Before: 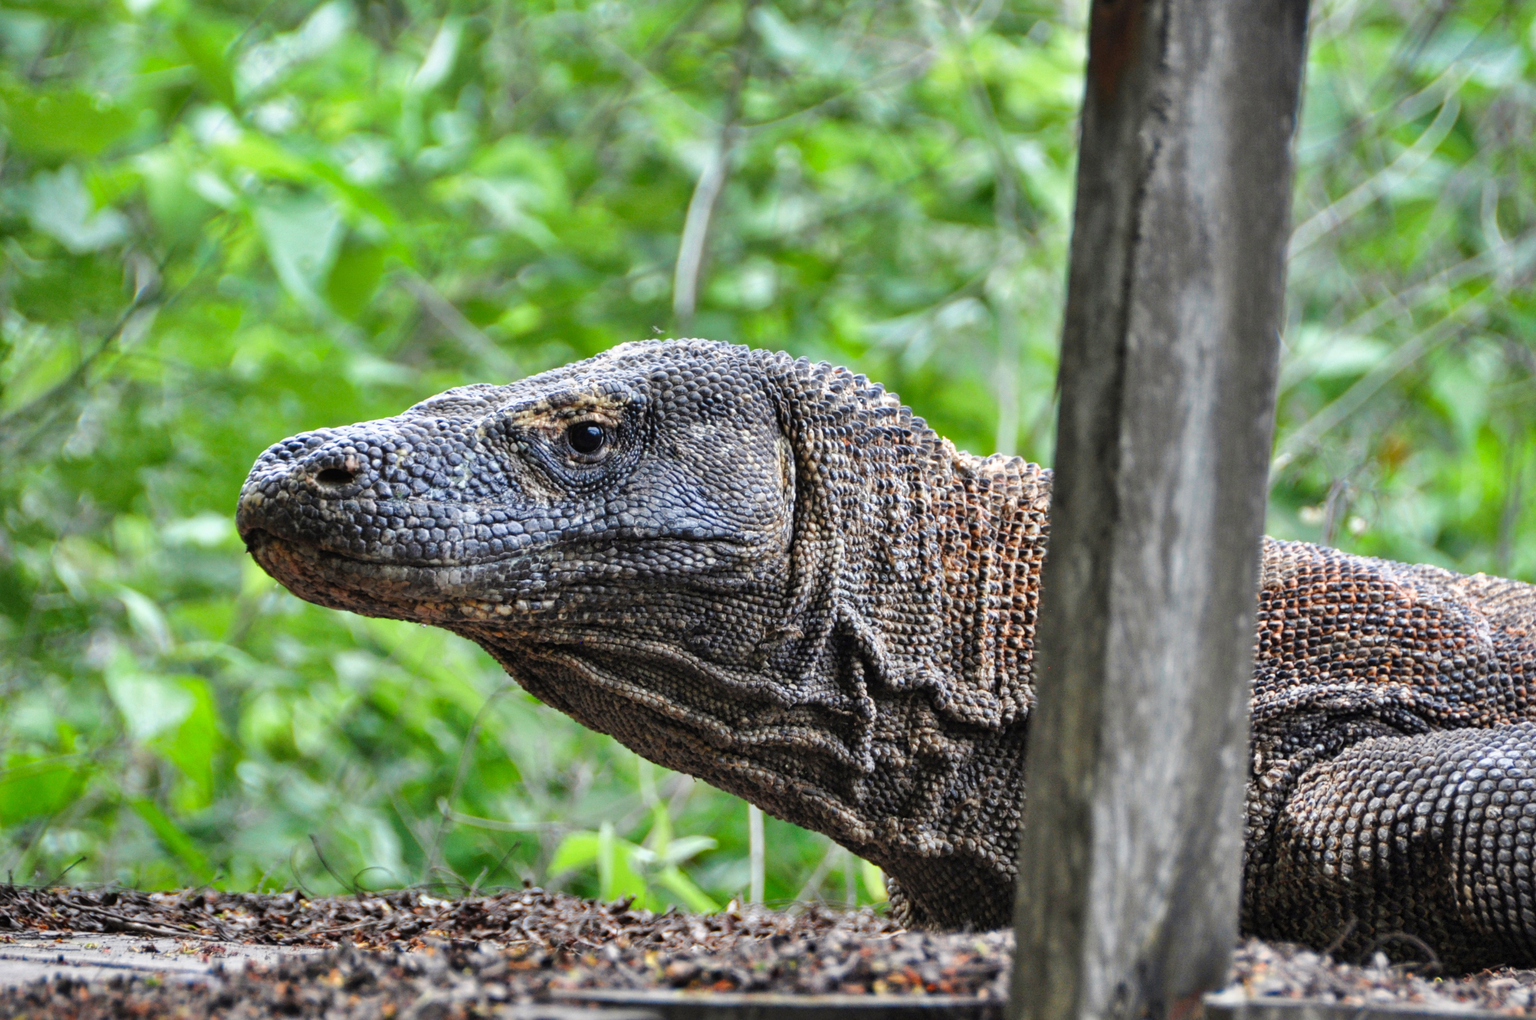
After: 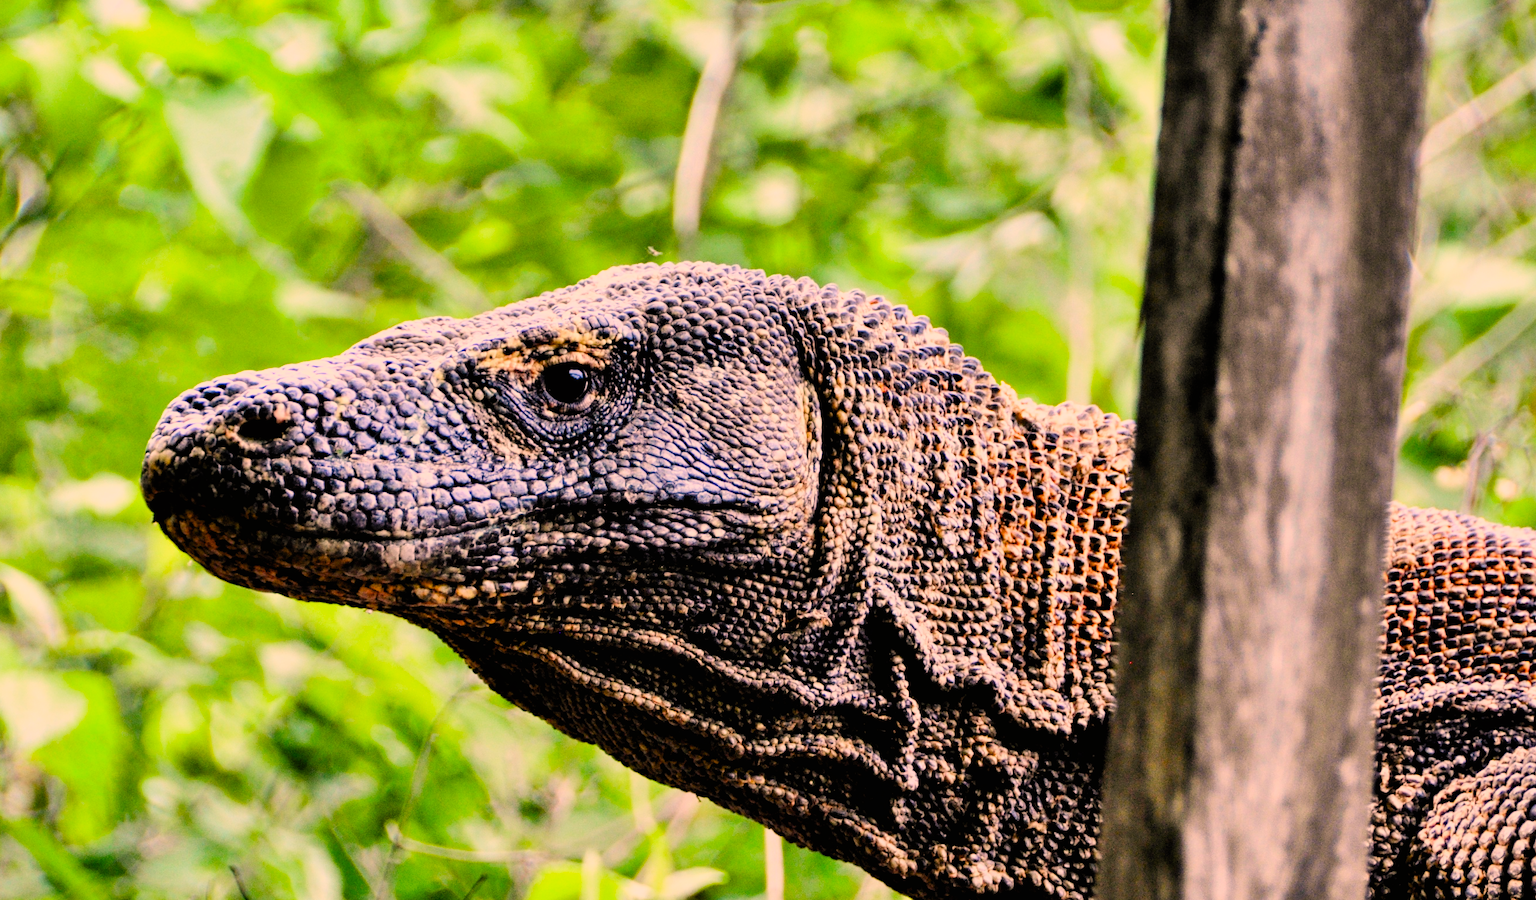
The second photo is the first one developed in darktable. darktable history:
exposure: black level correction 0.014, compensate highlight preservation false
color balance rgb: perceptual saturation grading › global saturation 20%, perceptual saturation grading › highlights -25.063%, perceptual saturation grading › shadows 24.011%, global vibrance 20%
contrast brightness saturation: contrast 0.195, brightness 0.157, saturation 0.222
filmic rgb: black relative exposure -5.04 EV, white relative exposure 3.99 EV, hardness 2.9, contrast 1.297, highlights saturation mix -9.07%, iterations of high-quality reconstruction 0
crop: left 7.88%, top 12.131%, right 9.98%, bottom 15.394%
color correction: highlights a* 22.24, highlights b* 21.5
shadows and highlights: shadows 37.69, highlights -28, highlights color adjustment 39.92%, soften with gaussian
